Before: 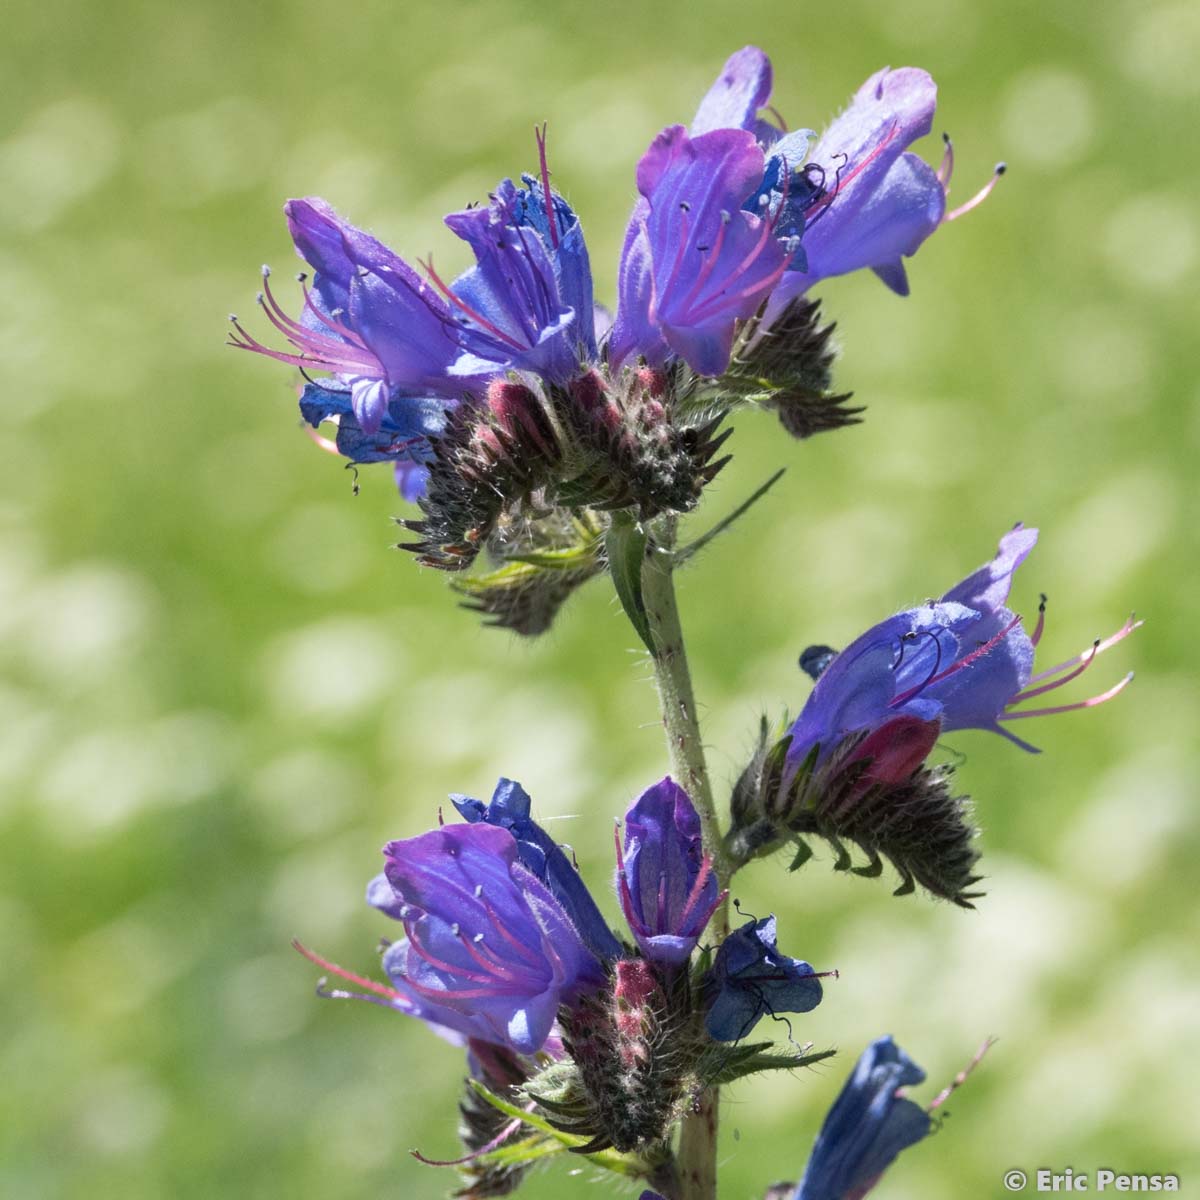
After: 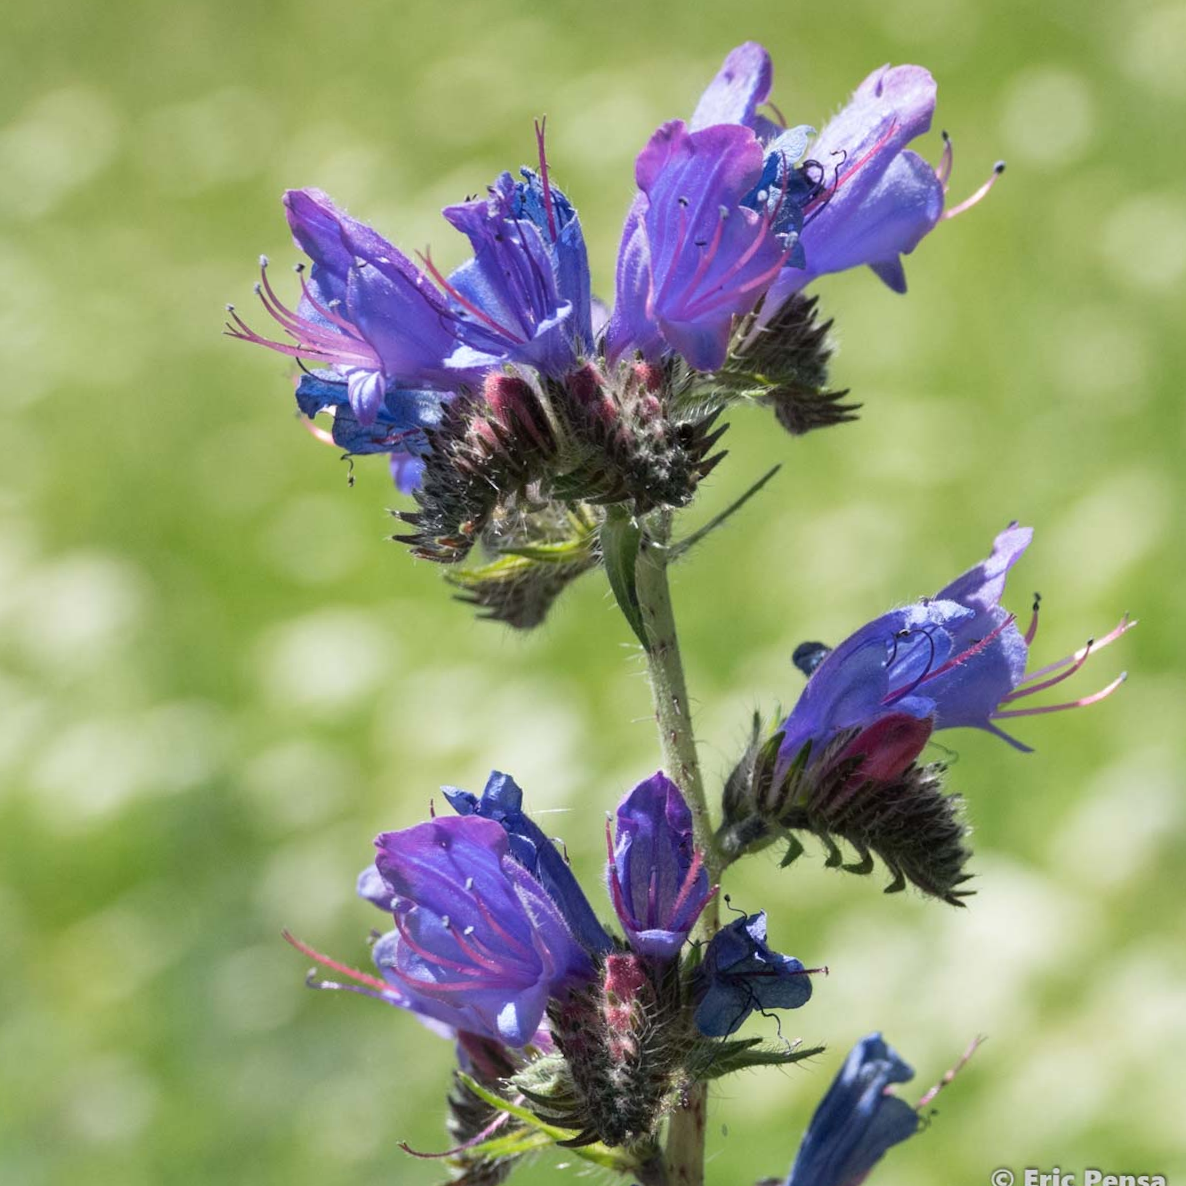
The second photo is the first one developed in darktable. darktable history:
crop and rotate: angle -0.652°
